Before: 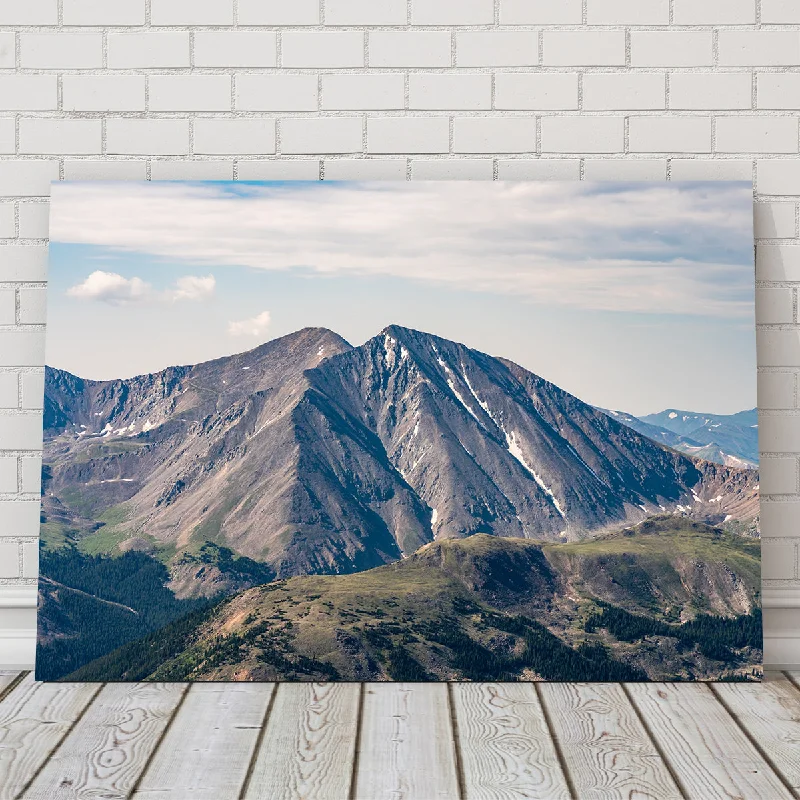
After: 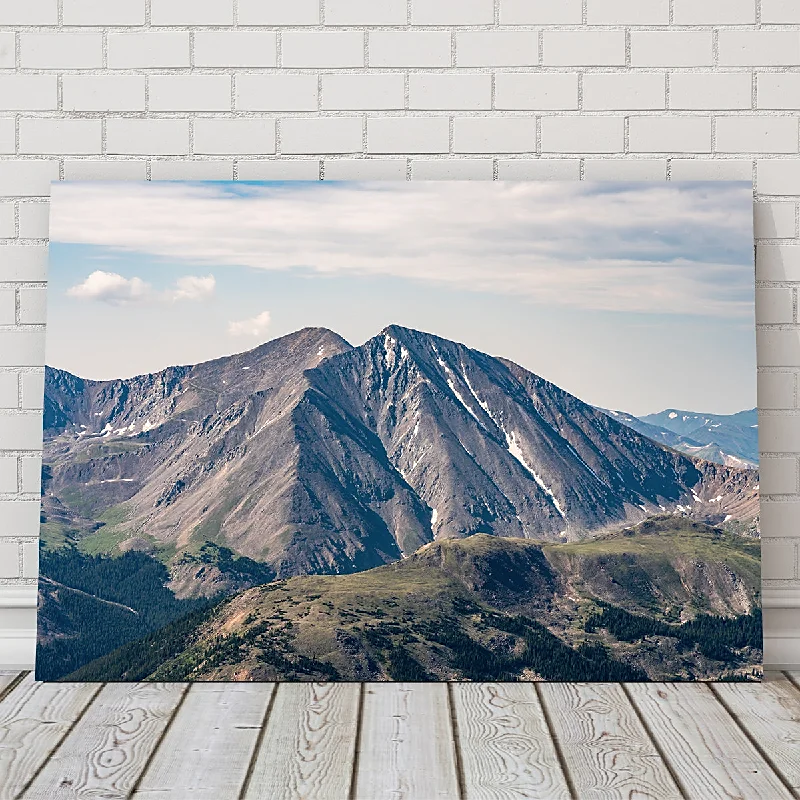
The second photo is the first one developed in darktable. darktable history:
sharpen: radius 1.864, amount 0.398, threshold 1.271
contrast brightness saturation: saturation -0.05
